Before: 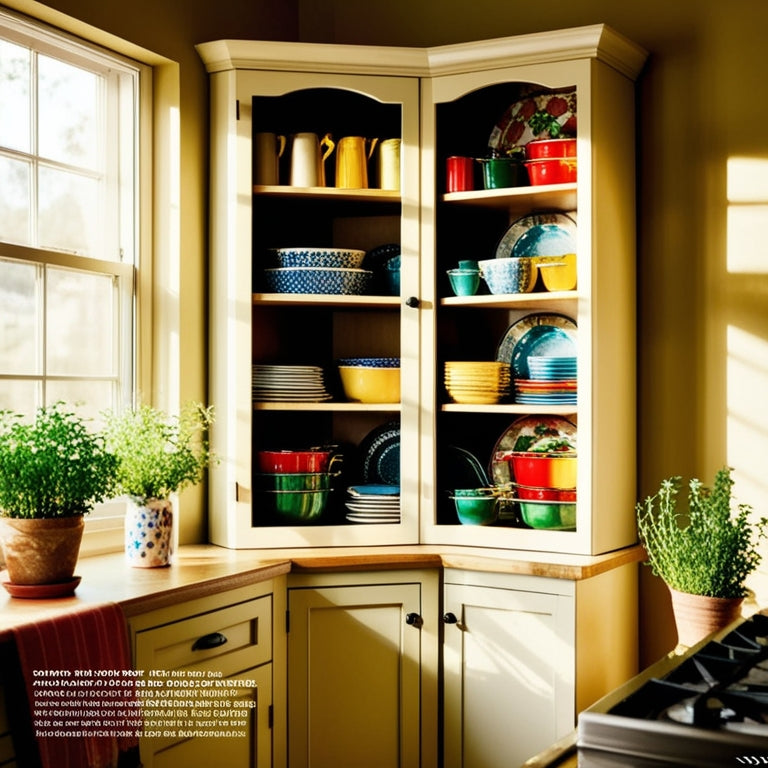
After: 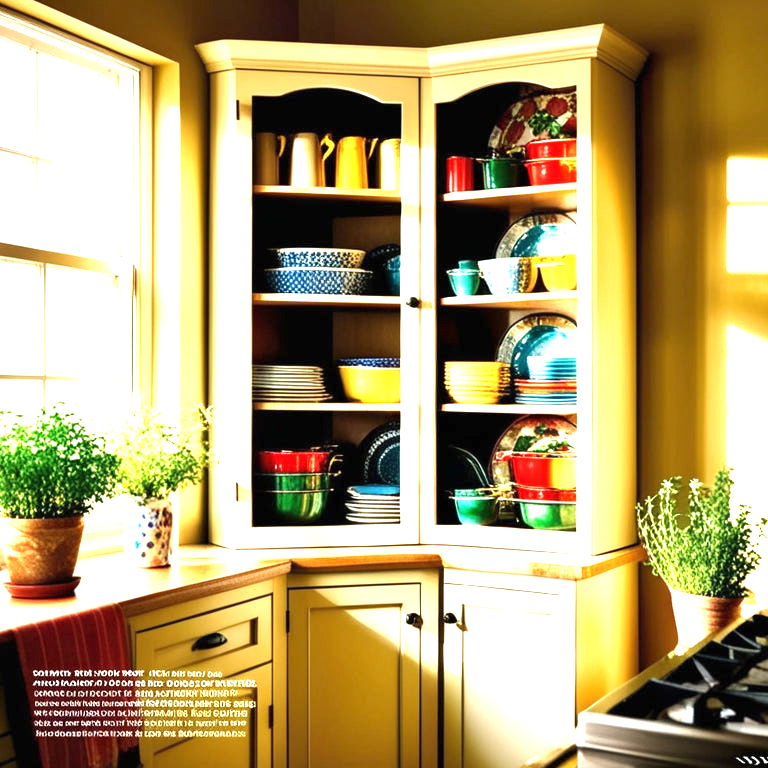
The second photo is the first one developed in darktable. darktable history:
exposure: black level correction 0, exposure 1.388 EV, compensate exposure bias true, compensate highlight preservation false
